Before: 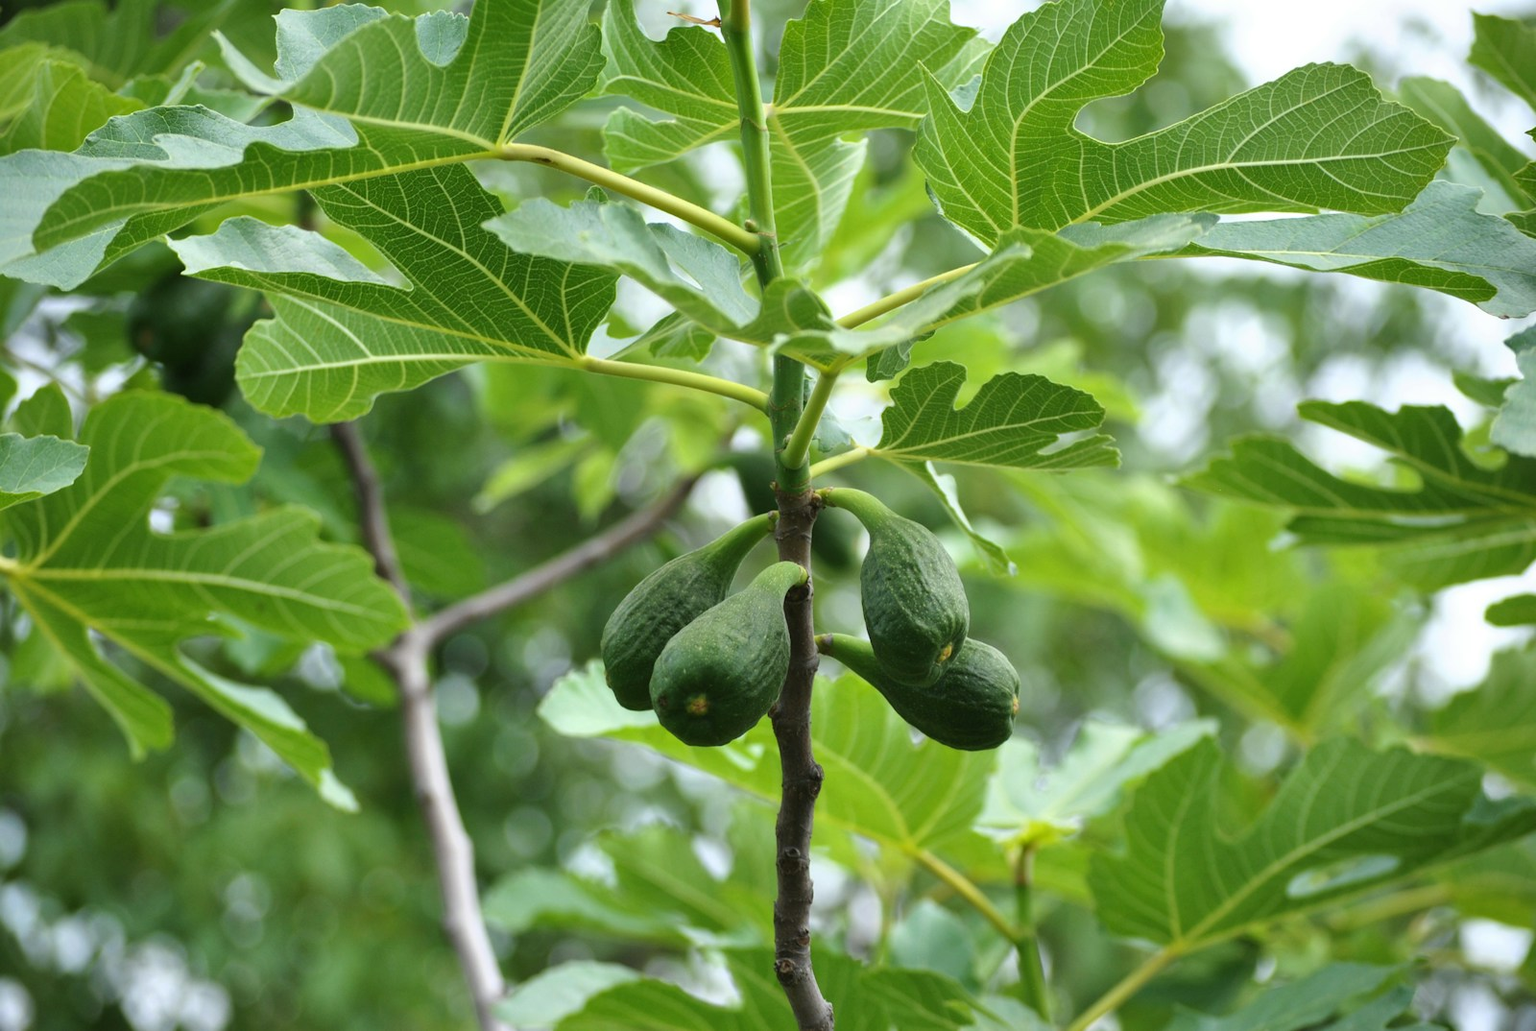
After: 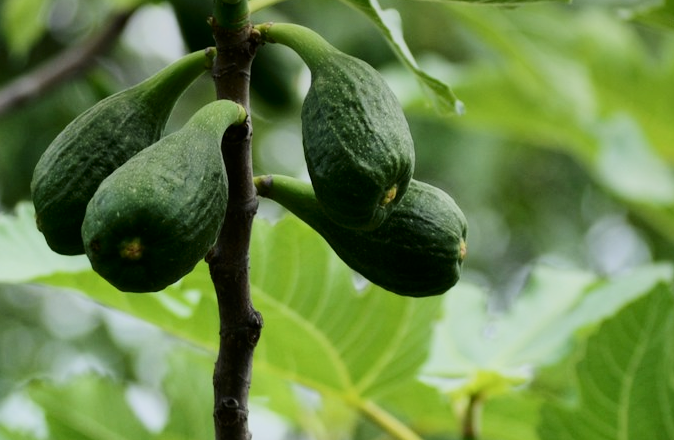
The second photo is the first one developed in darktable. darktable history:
graduated density: on, module defaults
filmic rgb: black relative exposure -7.65 EV, white relative exposure 4.56 EV, hardness 3.61, contrast 1.05
contrast brightness saturation: contrast 0.22
crop: left 37.221%, top 45.169%, right 20.63%, bottom 13.777%
